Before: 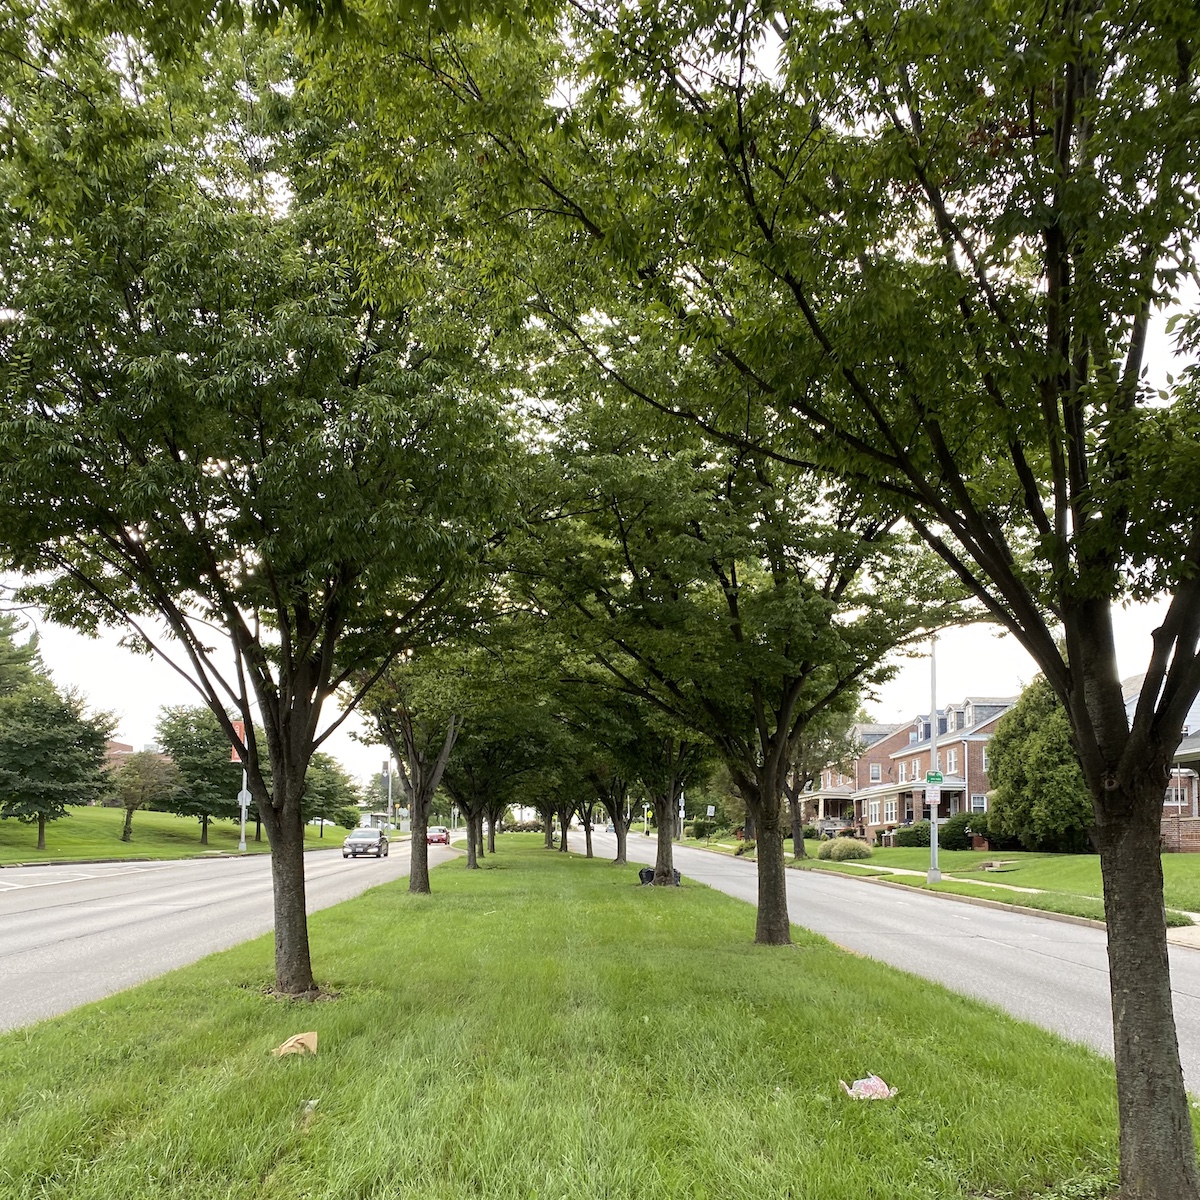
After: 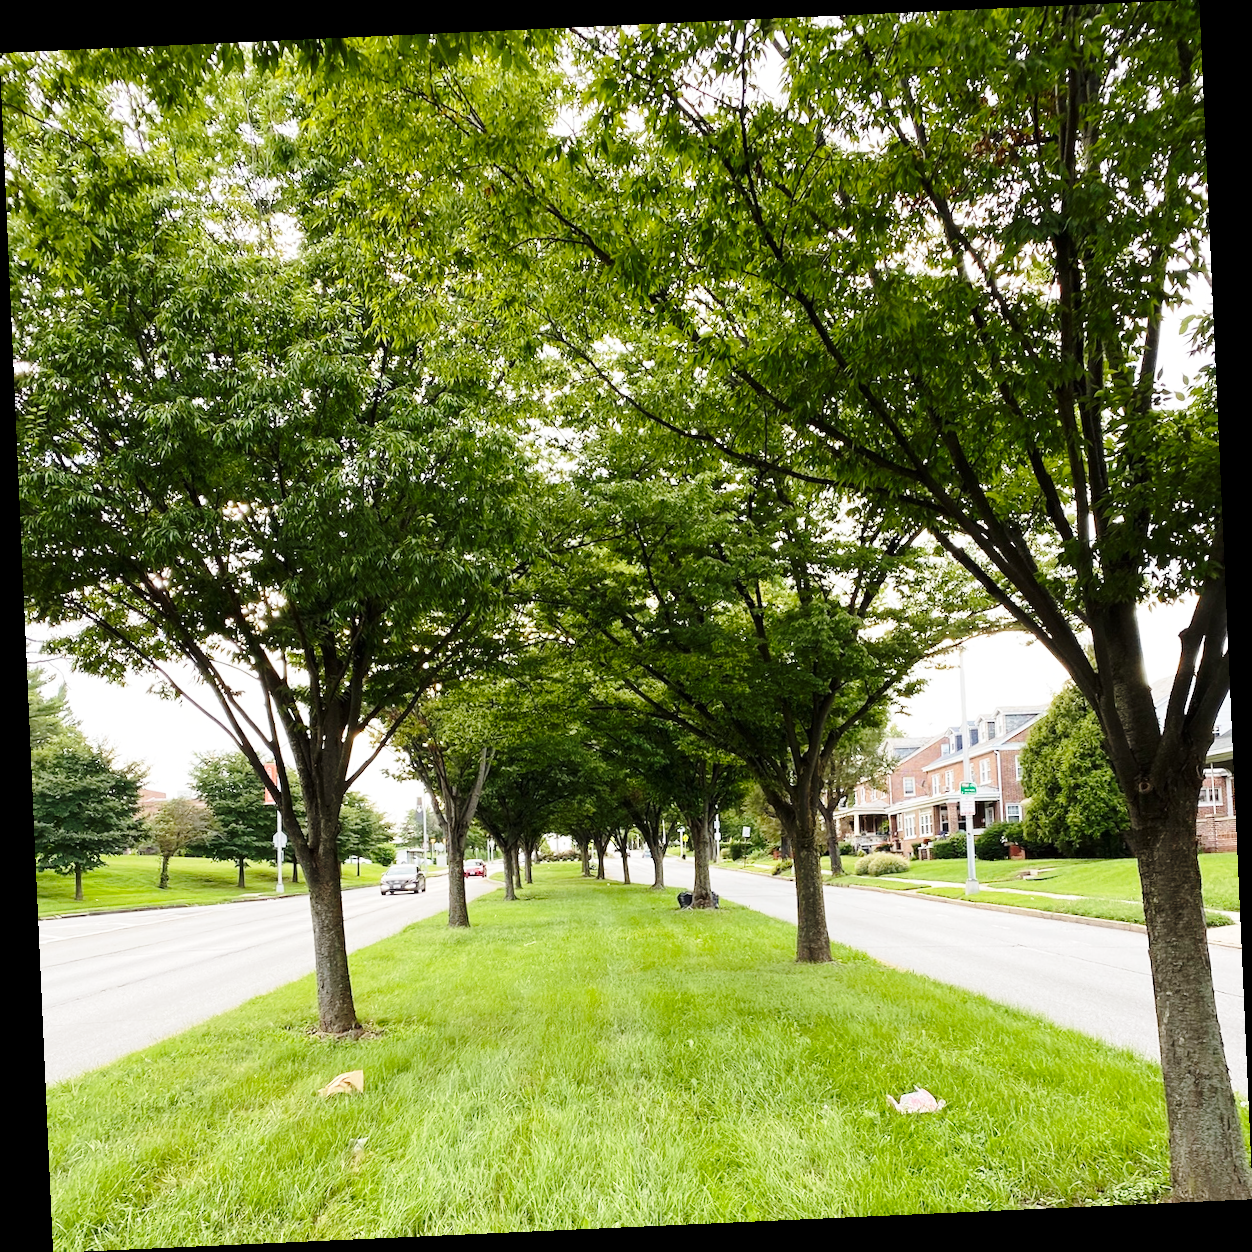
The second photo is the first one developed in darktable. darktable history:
rotate and perspective: rotation -2.56°, automatic cropping off
base curve: curves: ch0 [(0, 0) (0.028, 0.03) (0.121, 0.232) (0.46, 0.748) (0.859, 0.968) (1, 1)], preserve colors none
